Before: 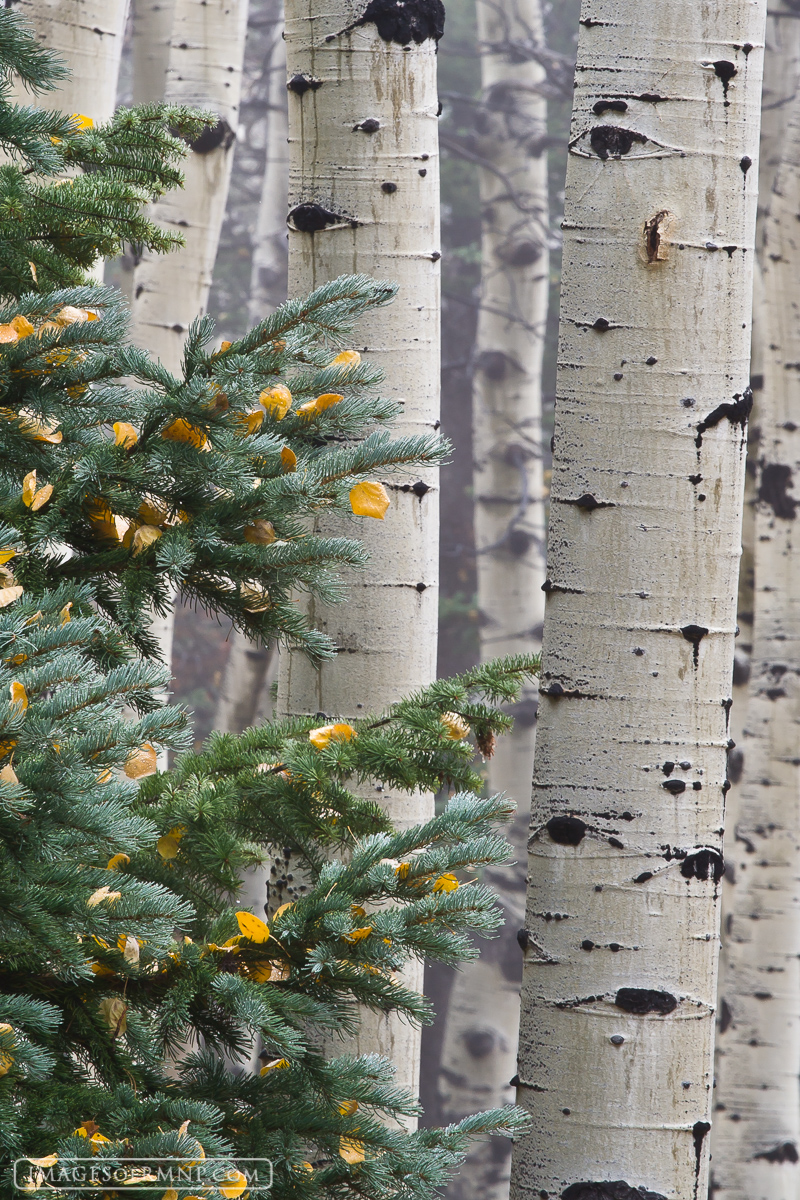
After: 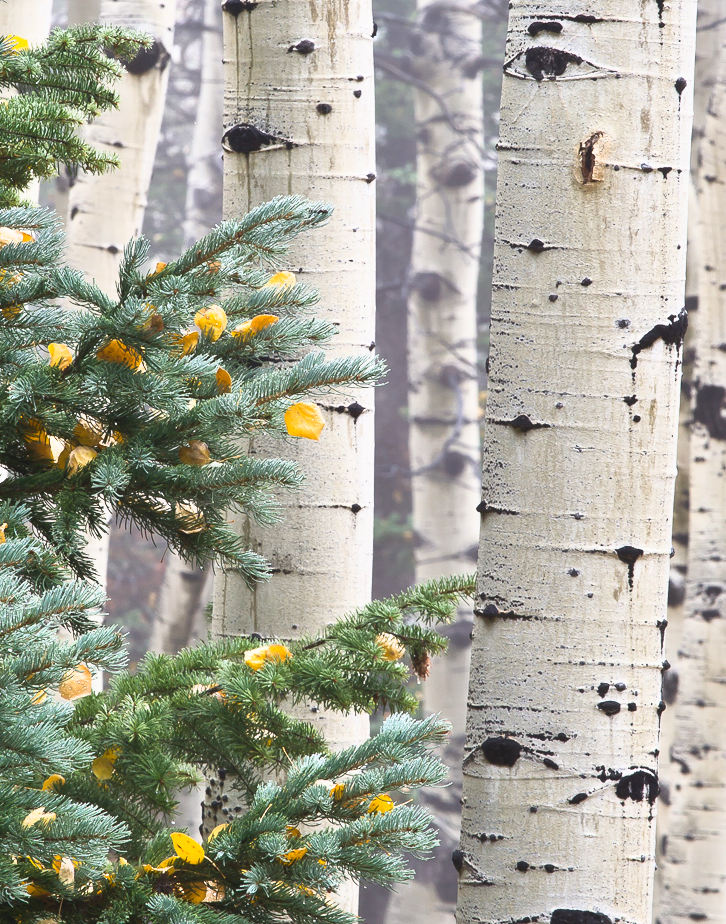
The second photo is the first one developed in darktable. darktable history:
base curve: curves: ch0 [(0, 0) (0.557, 0.834) (1, 1)]
crop: left 8.155%, top 6.611%, bottom 15.385%
